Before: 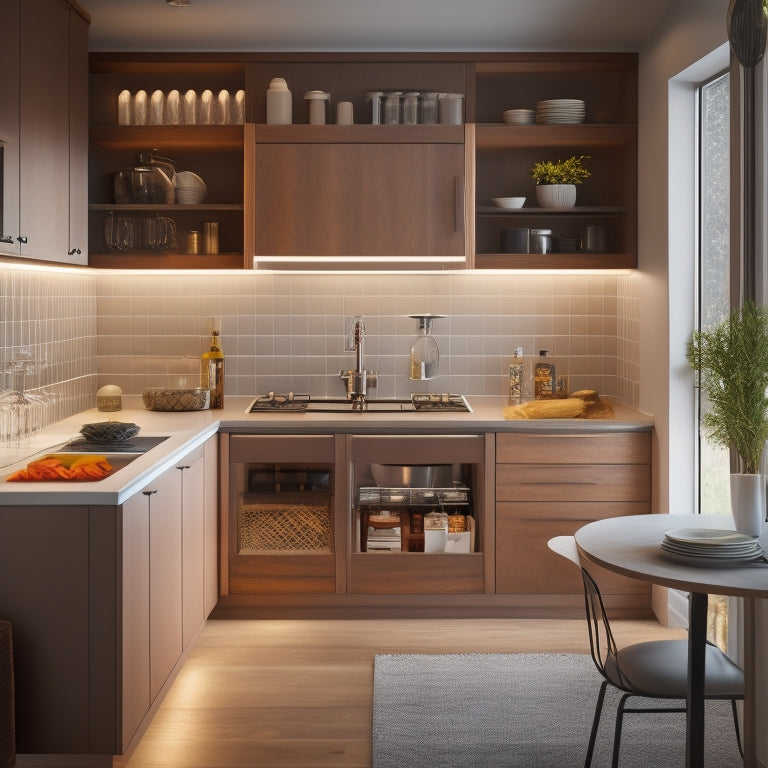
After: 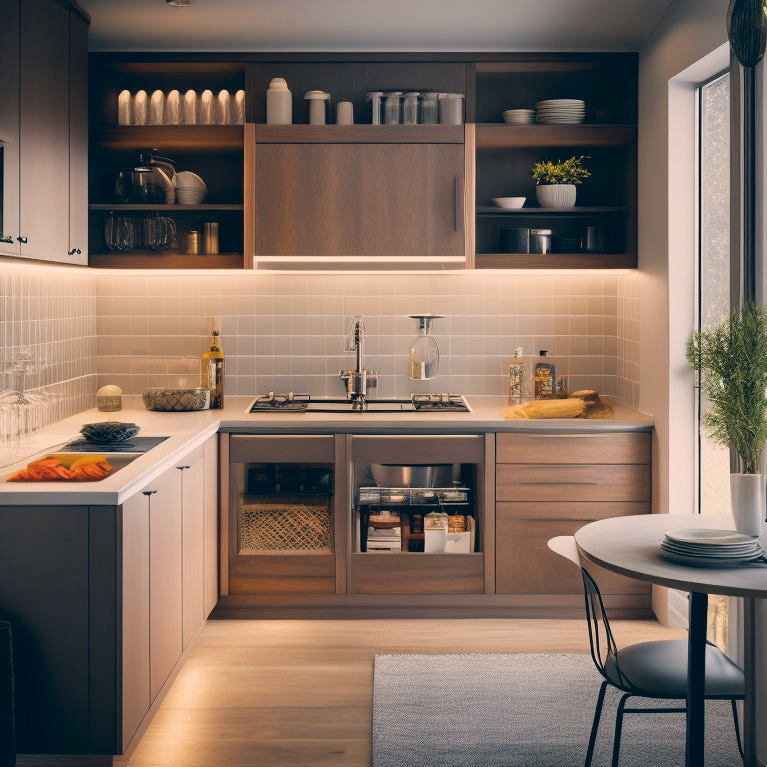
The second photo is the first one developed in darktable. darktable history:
exposure: black level correction 0.001, exposure 0.5 EV, compensate highlight preservation false
contrast brightness saturation: contrast -0.082, brightness -0.034, saturation -0.107
color correction: highlights a* 10.37, highlights b* 13.97, shadows a* -10.02, shadows b* -15.01
filmic rgb: black relative exposure -5.13 EV, white relative exposure 3.49 EV, hardness 3.18, contrast 1.184, highlights saturation mix -48.94%, iterations of high-quality reconstruction 0
crop: left 0.097%
